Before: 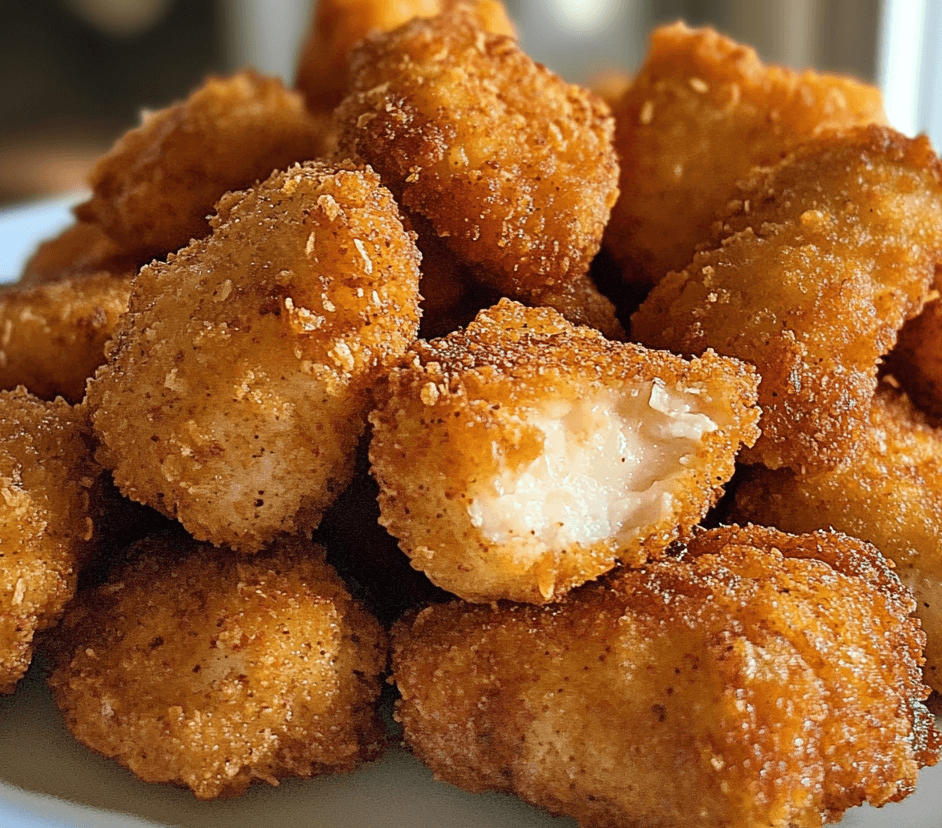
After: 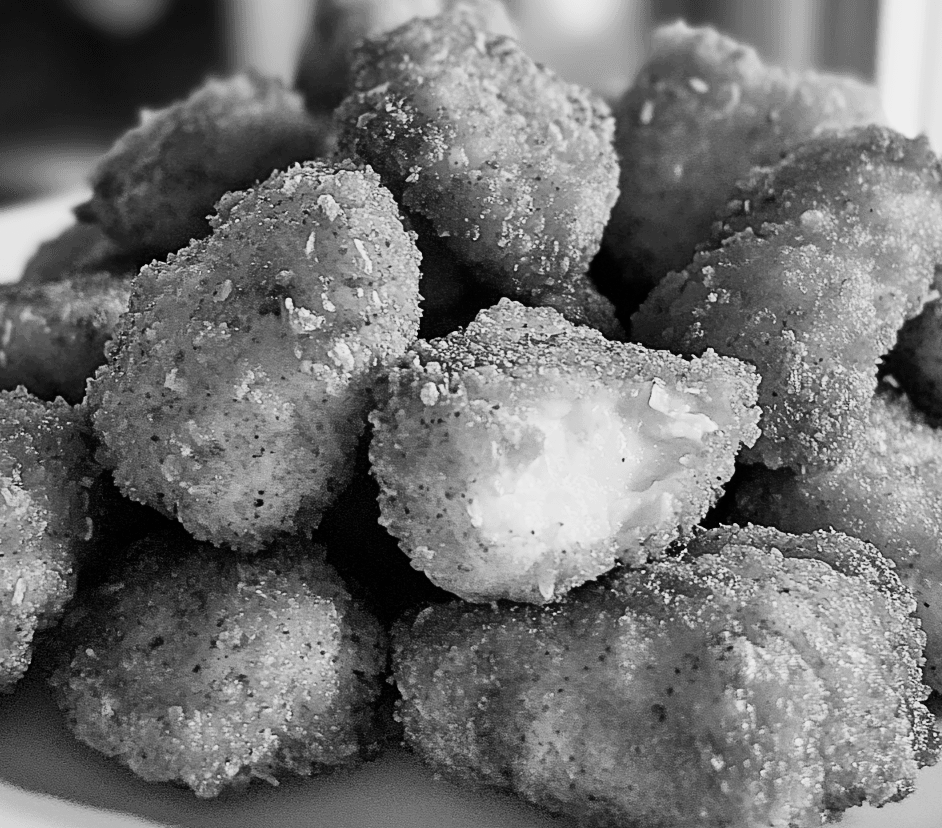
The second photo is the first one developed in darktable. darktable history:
exposure: exposure 0.6 EV, compensate highlight preservation false
color calibration: output gray [0.267, 0.423, 0.261, 0], illuminant same as pipeline (D50), adaptation none (bypass)
filmic rgb: black relative exposure -7.5 EV, white relative exposure 5 EV, hardness 3.31, contrast 1.3, contrast in shadows safe
